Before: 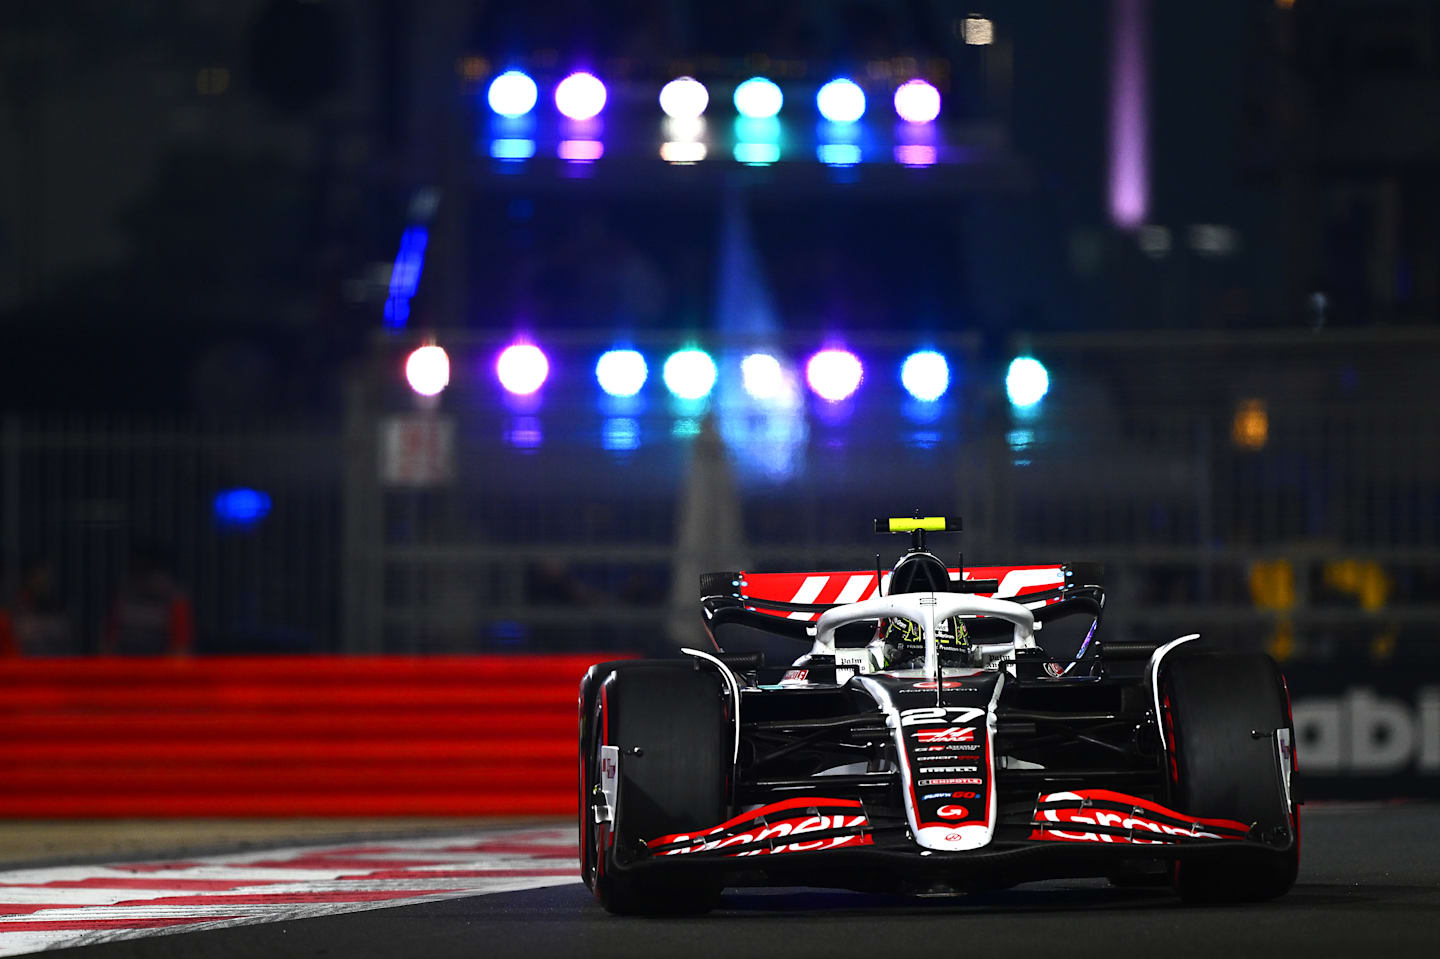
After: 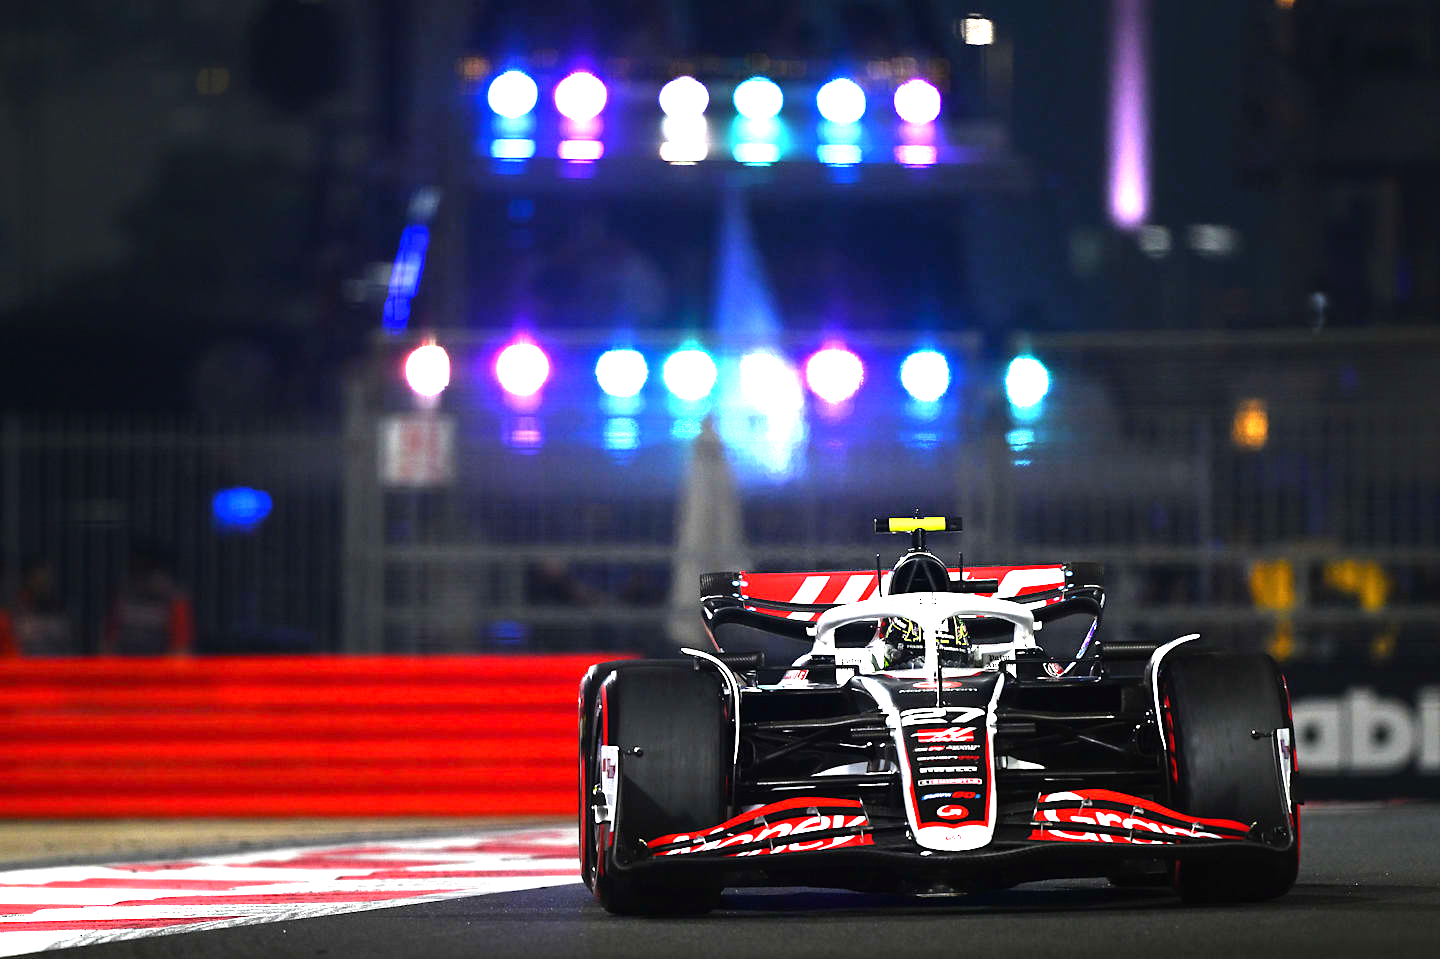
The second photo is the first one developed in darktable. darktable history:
tone equalizer: -8 EV -0.728 EV, -7 EV -0.666 EV, -6 EV -0.605 EV, -5 EV -0.368 EV, -3 EV 0.399 EV, -2 EV 0.6 EV, -1 EV 0.687 EV, +0 EV 0.776 EV
exposure: black level correction 0, exposure 1.001 EV, compensate highlight preservation false
